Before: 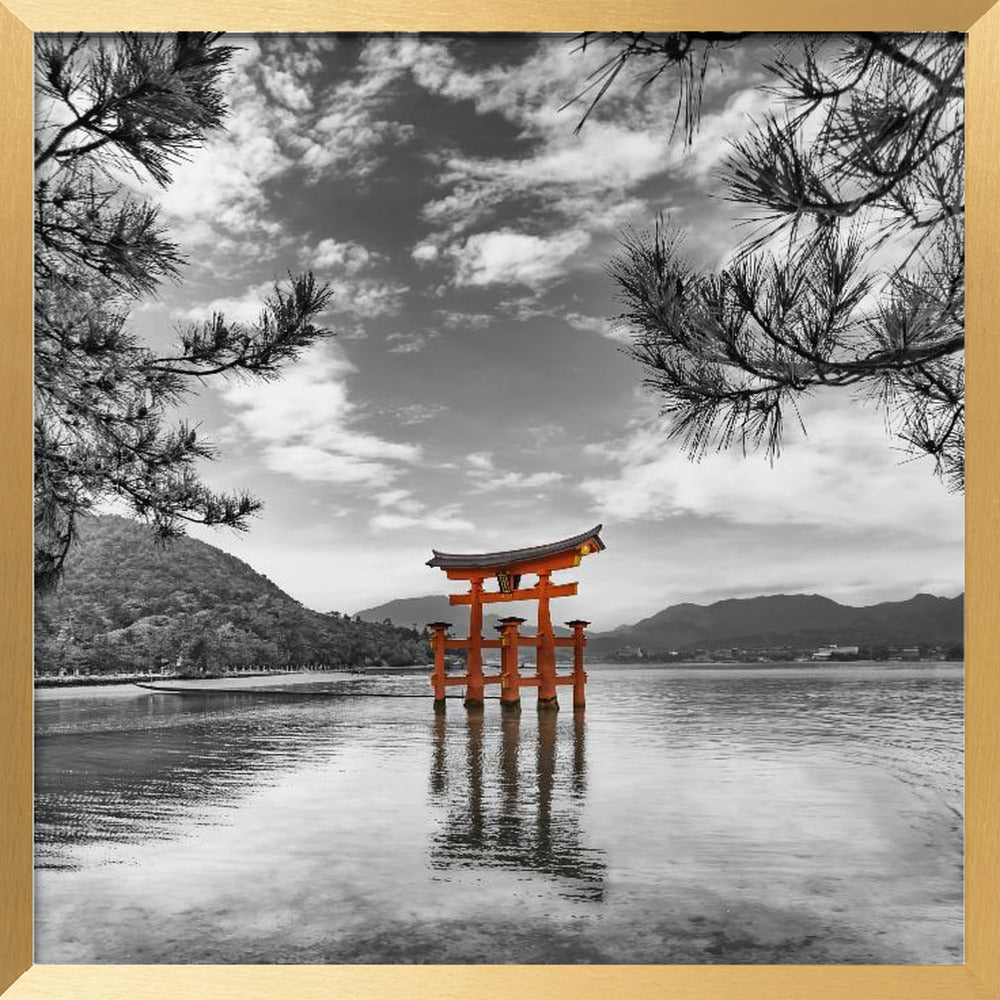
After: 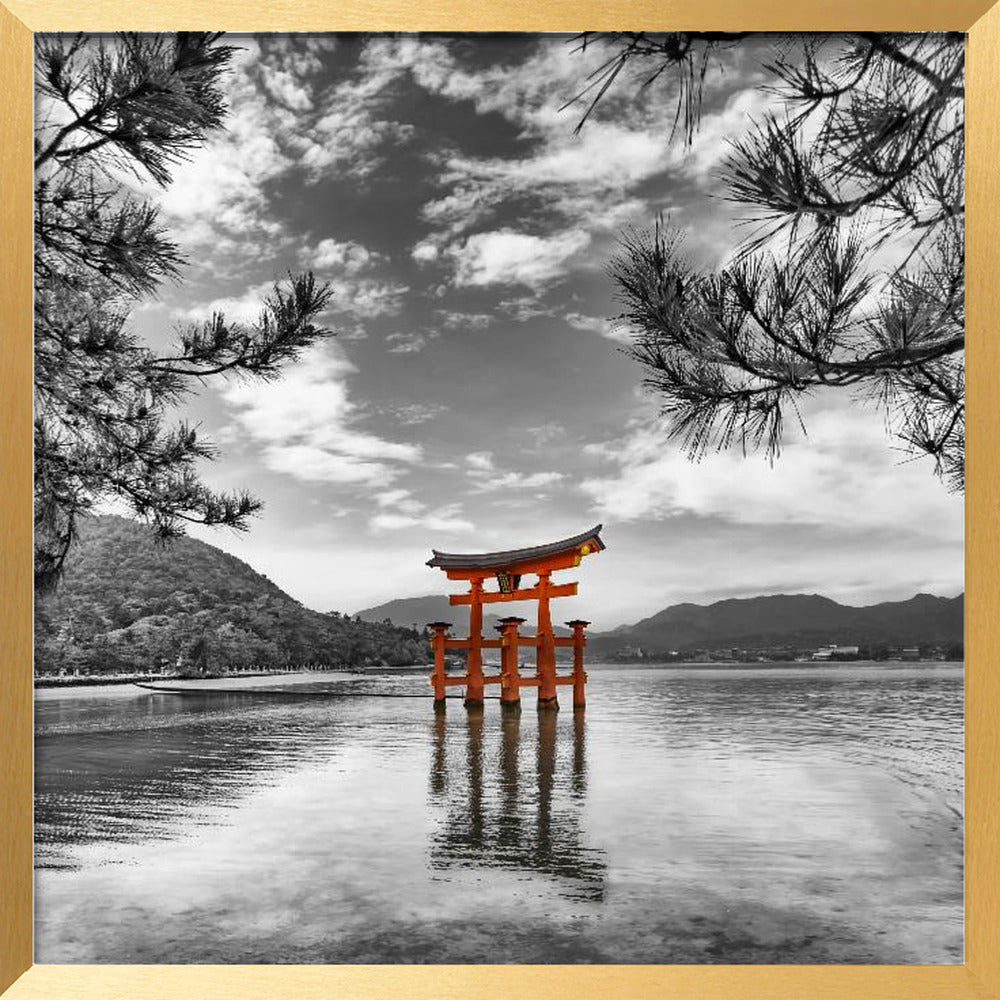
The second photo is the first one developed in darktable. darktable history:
color correction: saturation 1.1
local contrast: mode bilateral grid, contrast 20, coarseness 50, detail 132%, midtone range 0.2
